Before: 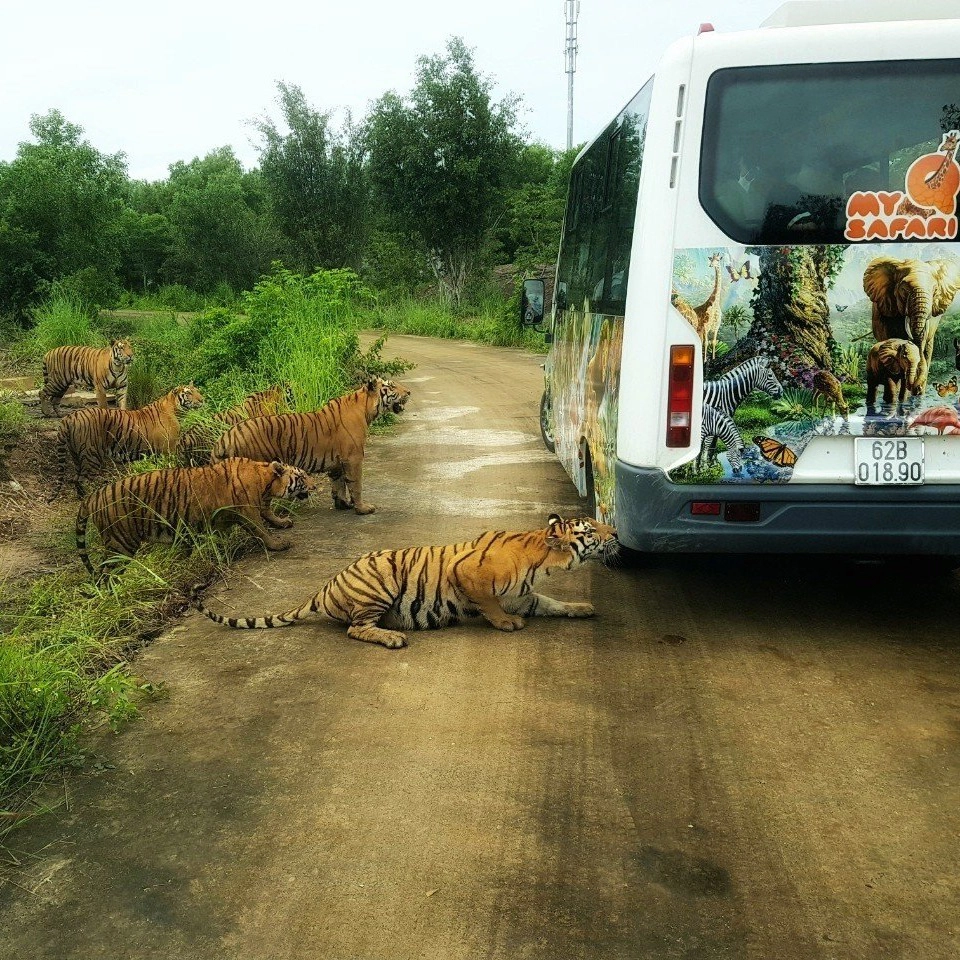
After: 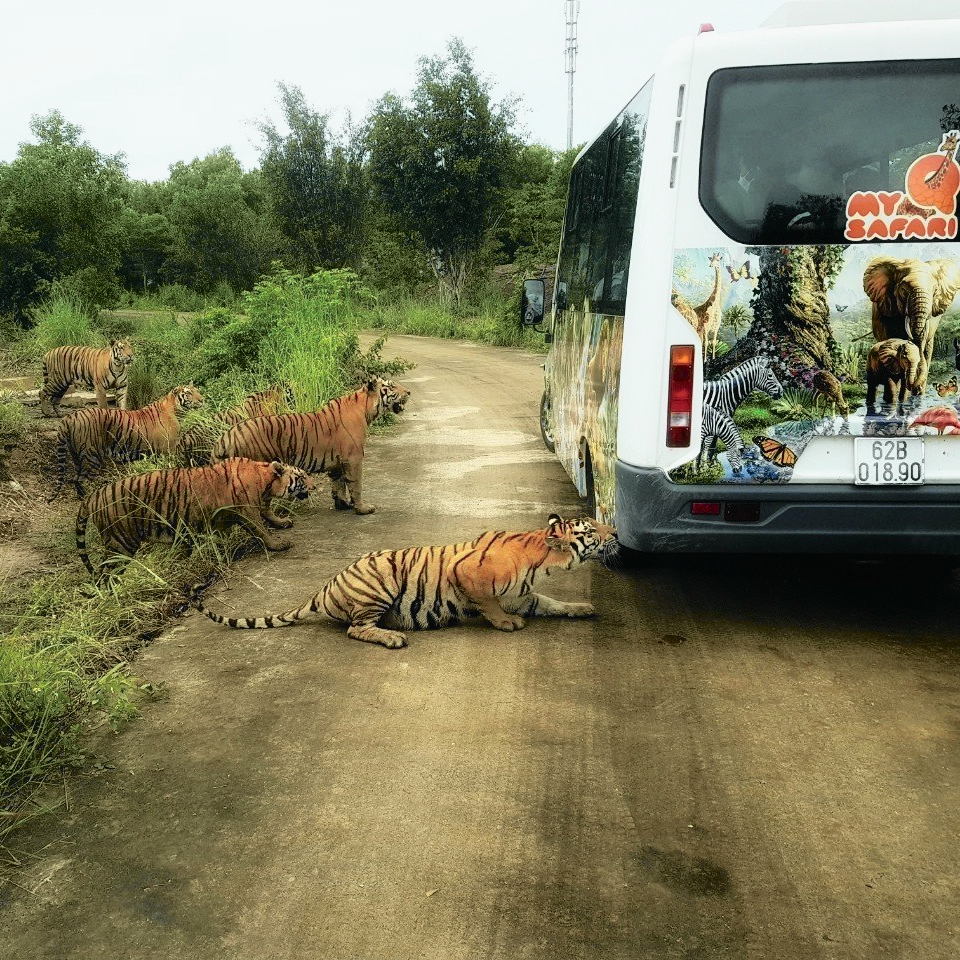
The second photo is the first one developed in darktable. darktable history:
tone curve: curves: ch0 [(0, 0.009) (0.105, 0.08) (0.195, 0.18) (0.283, 0.316) (0.384, 0.434) (0.485, 0.531) (0.638, 0.69) (0.81, 0.872) (1, 0.977)]; ch1 [(0, 0) (0.161, 0.092) (0.35, 0.33) (0.379, 0.401) (0.456, 0.469) (0.502, 0.5) (0.525, 0.518) (0.586, 0.617) (0.635, 0.655) (1, 1)]; ch2 [(0, 0) (0.371, 0.362) (0.437, 0.437) (0.48, 0.49) (0.53, 0.515) (0.56, 0.571) (0.622, 0.606) (1, 1)], color space Lab, independent channels, preserve colors none
